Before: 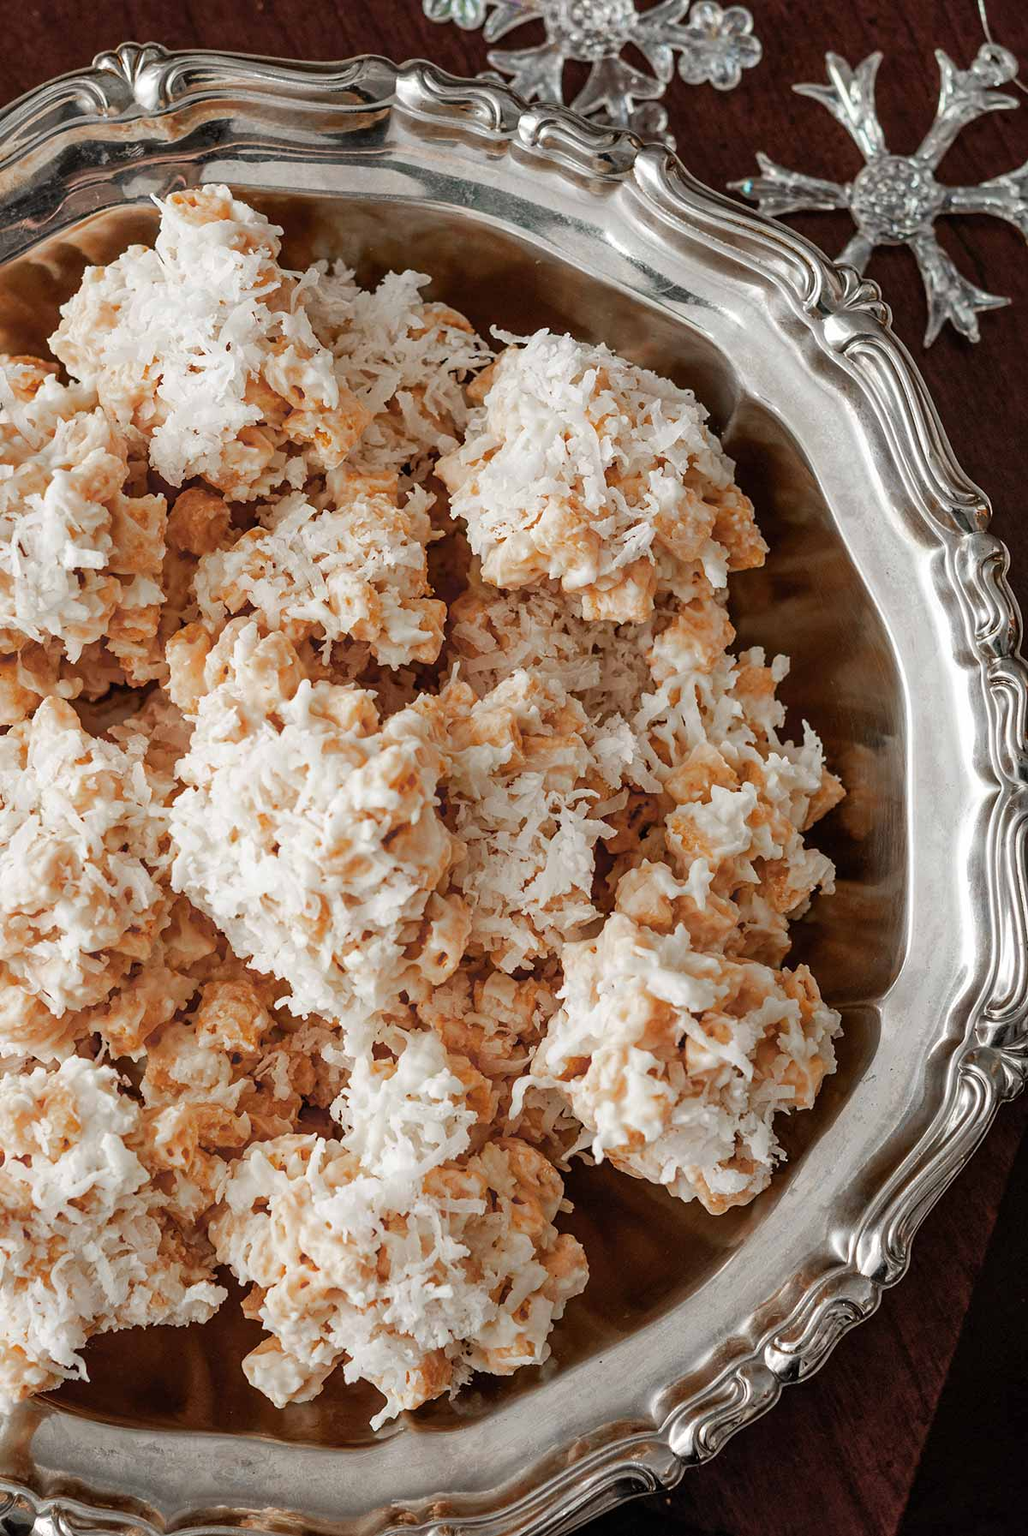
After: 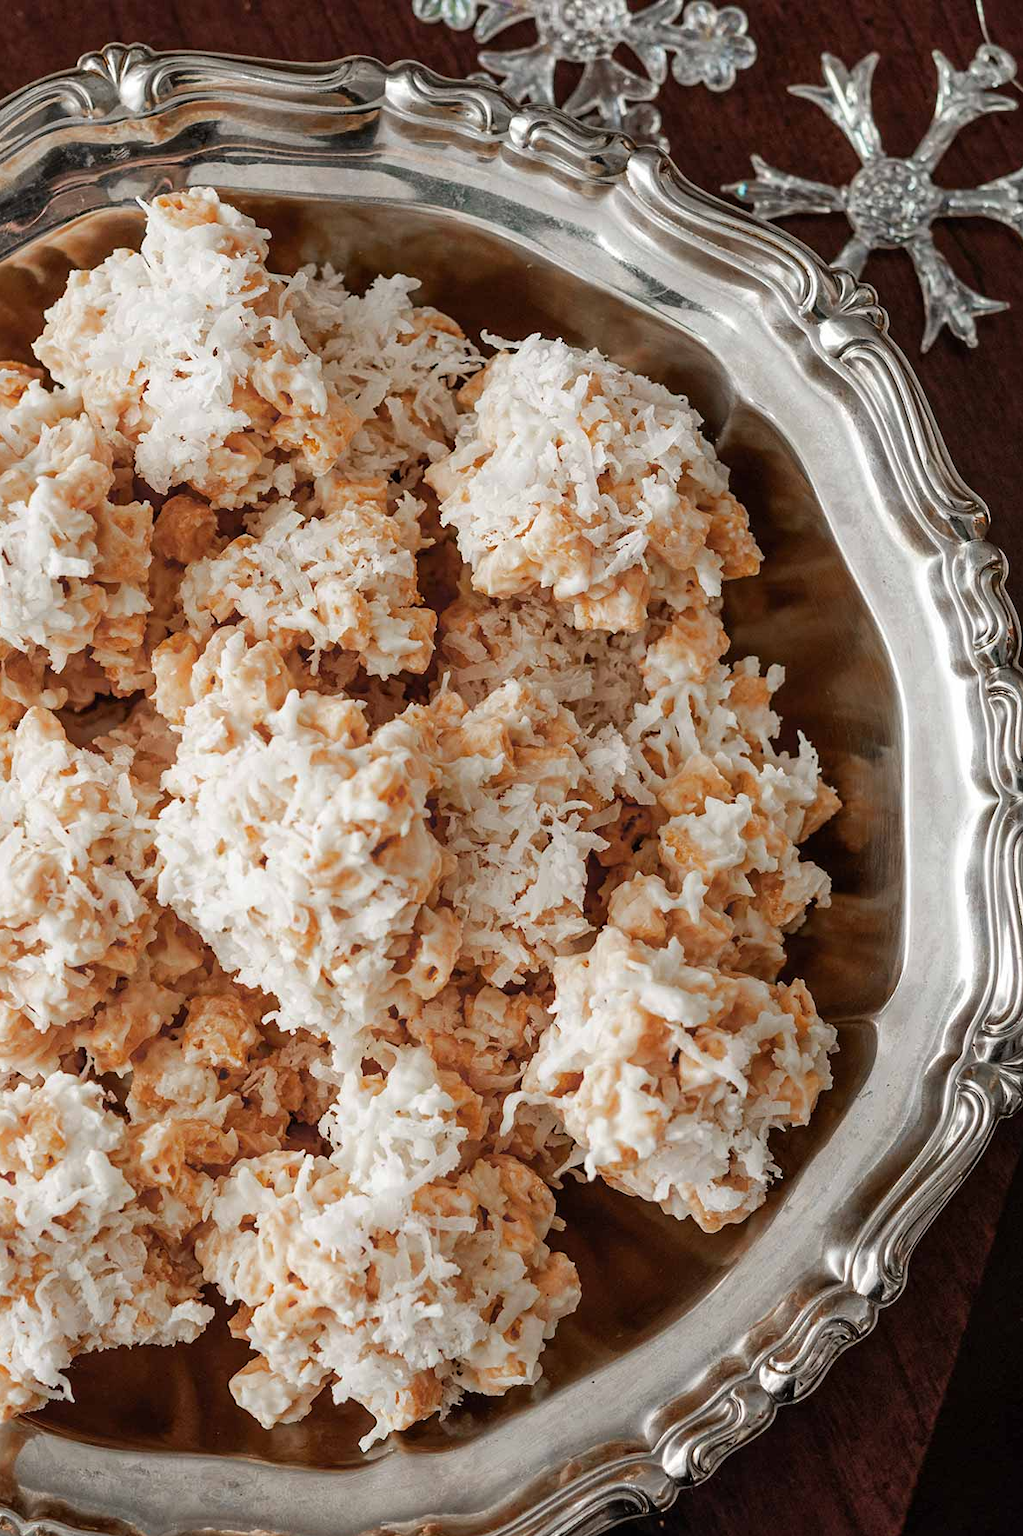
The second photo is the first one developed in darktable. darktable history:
crop: left 1.64%, right 0.273%, bottom 1.436%
